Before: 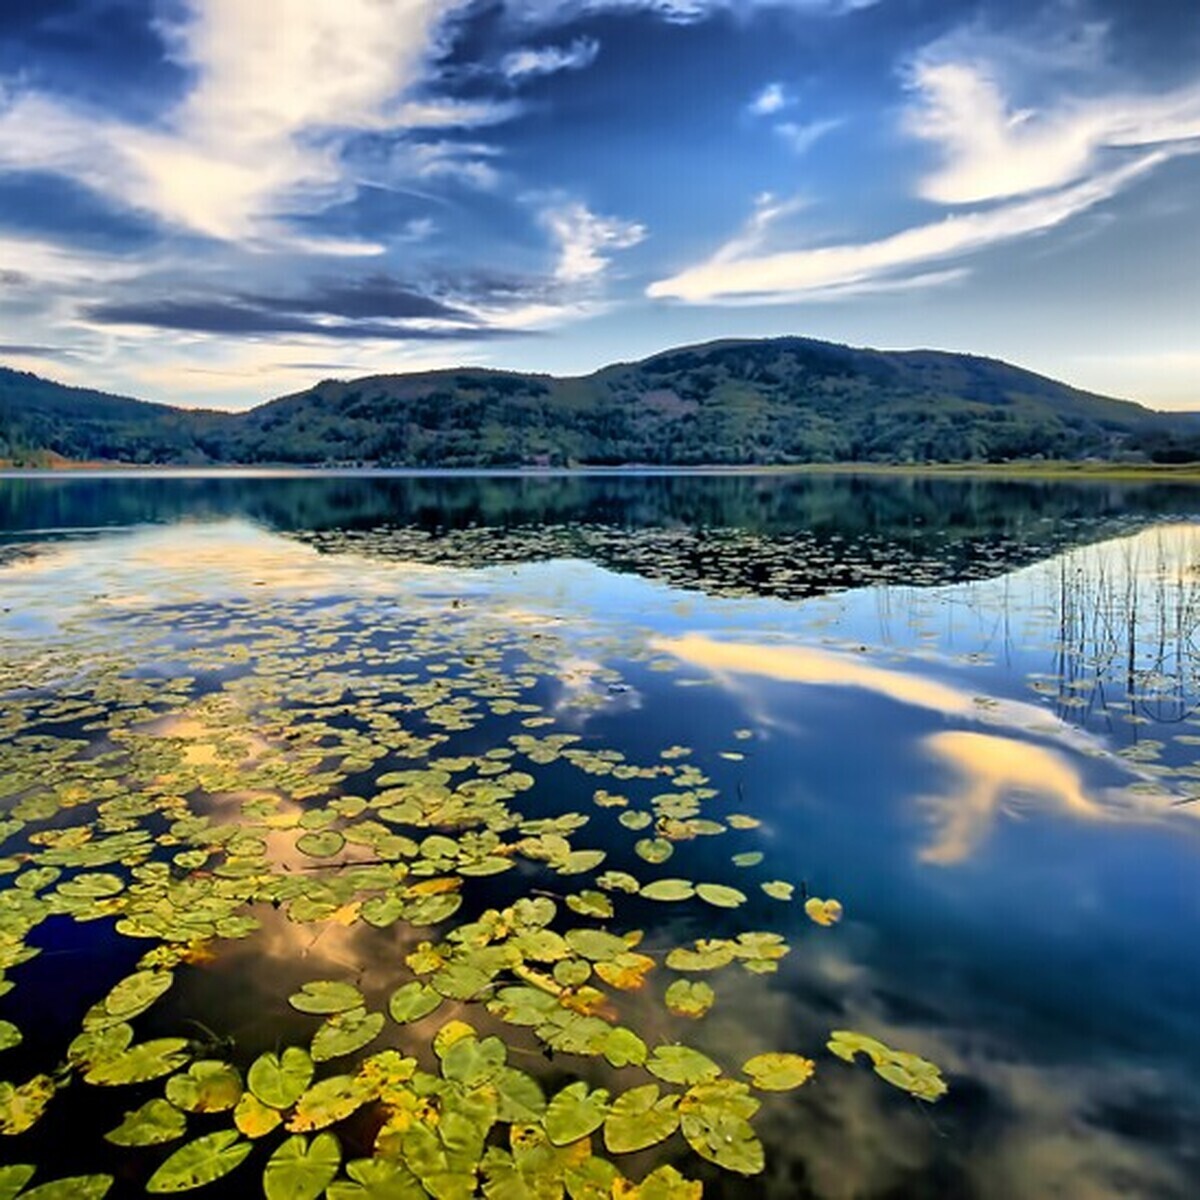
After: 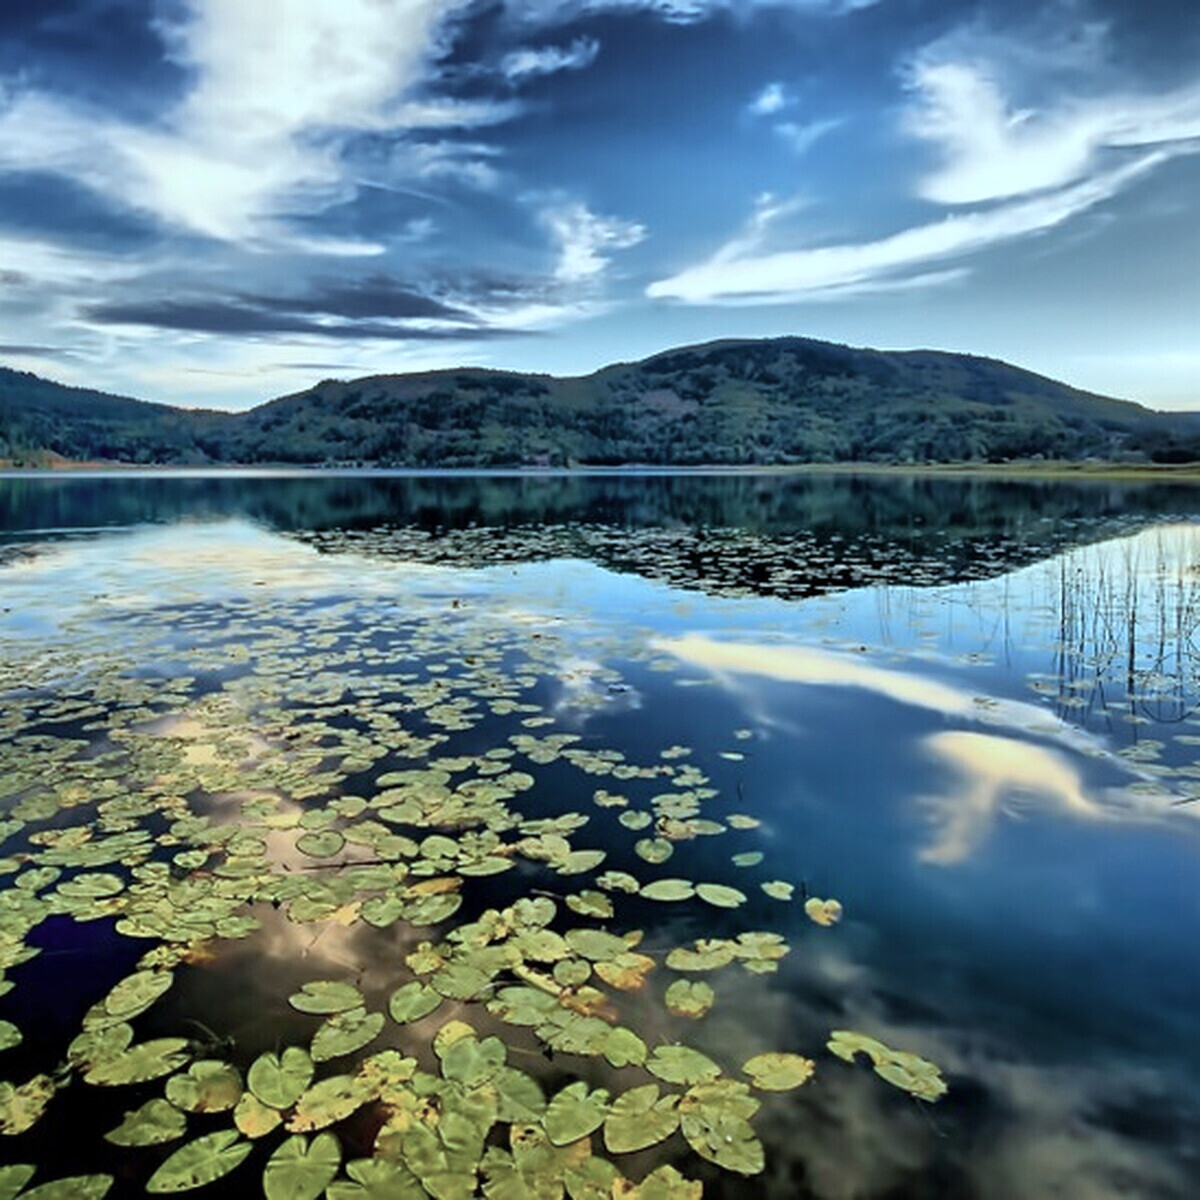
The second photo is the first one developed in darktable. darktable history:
color correction: highlights a* -13.4, highlights b* -17.38, saturation 0.703
